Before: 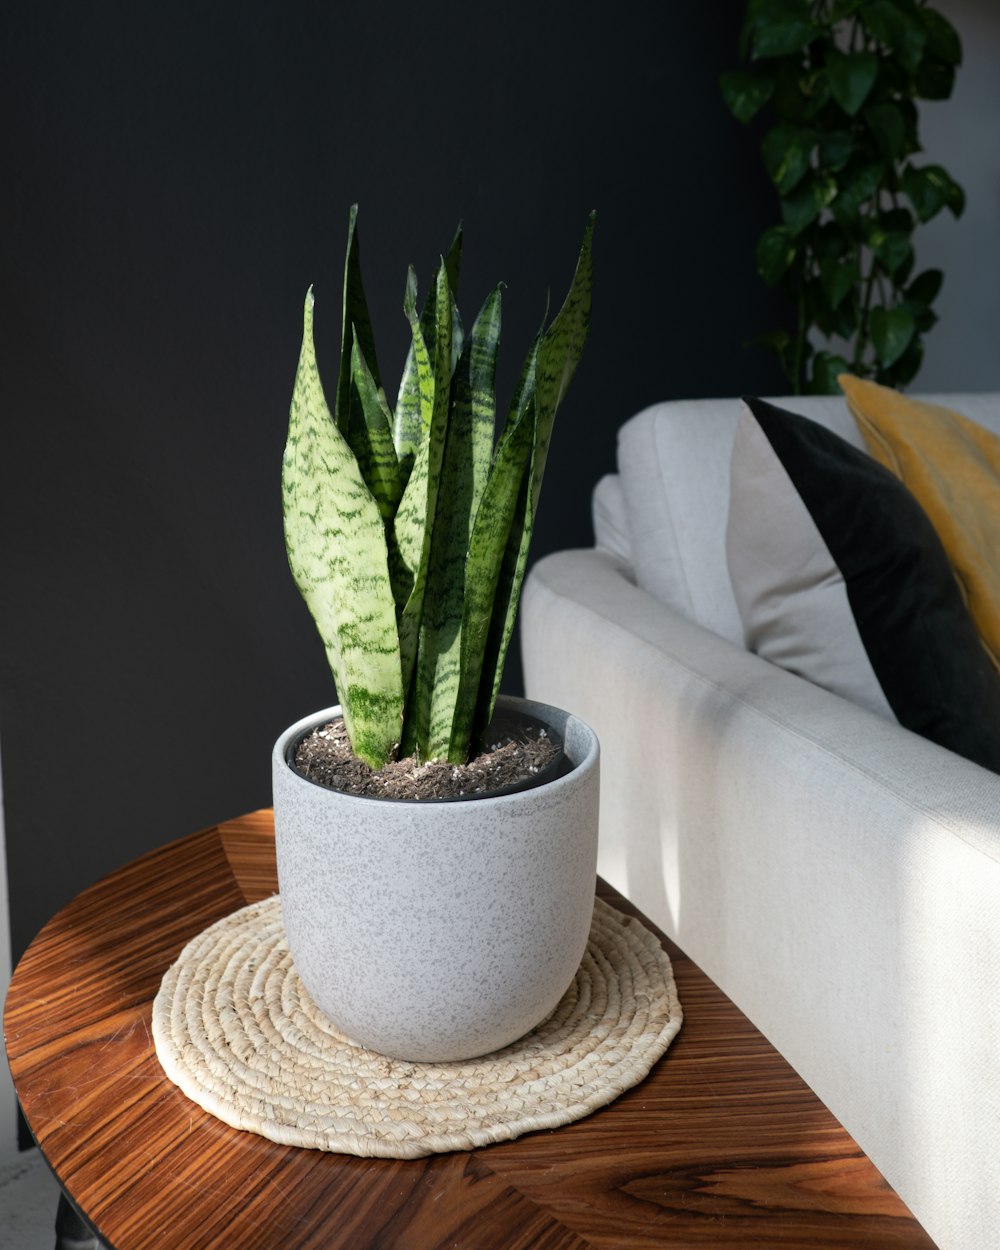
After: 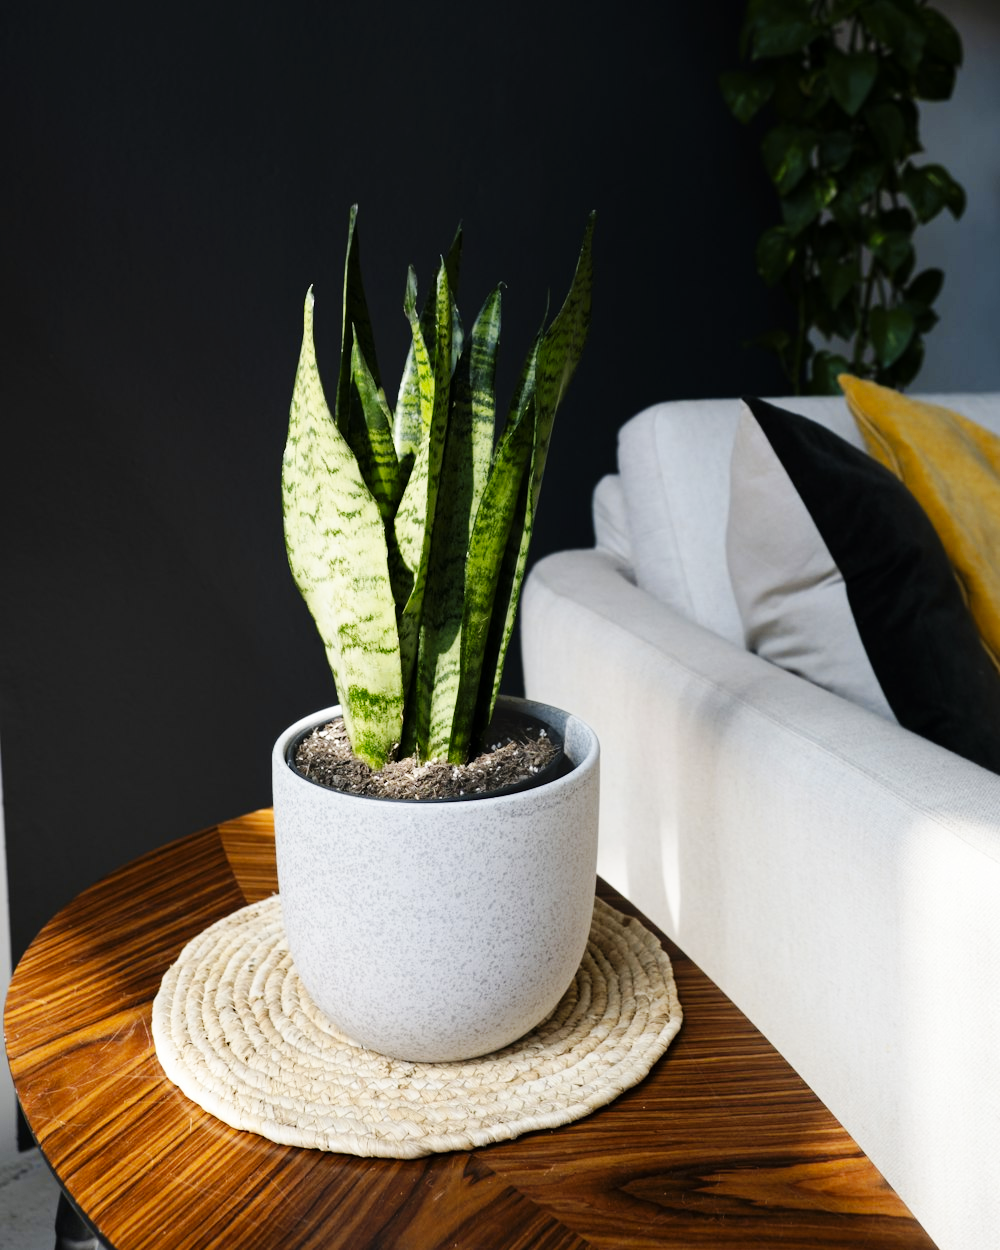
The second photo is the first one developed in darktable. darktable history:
color contrast: green-magenta contrast 0.8, blue-yellow contrast 1.1, unbound 0
base curve: curves: ch0 [(0, 0) (0.032, 0.025) (0.121, 0.166) (0.206, 0.329) (0.605, 0.79) (1, 1)], preserve colors none
